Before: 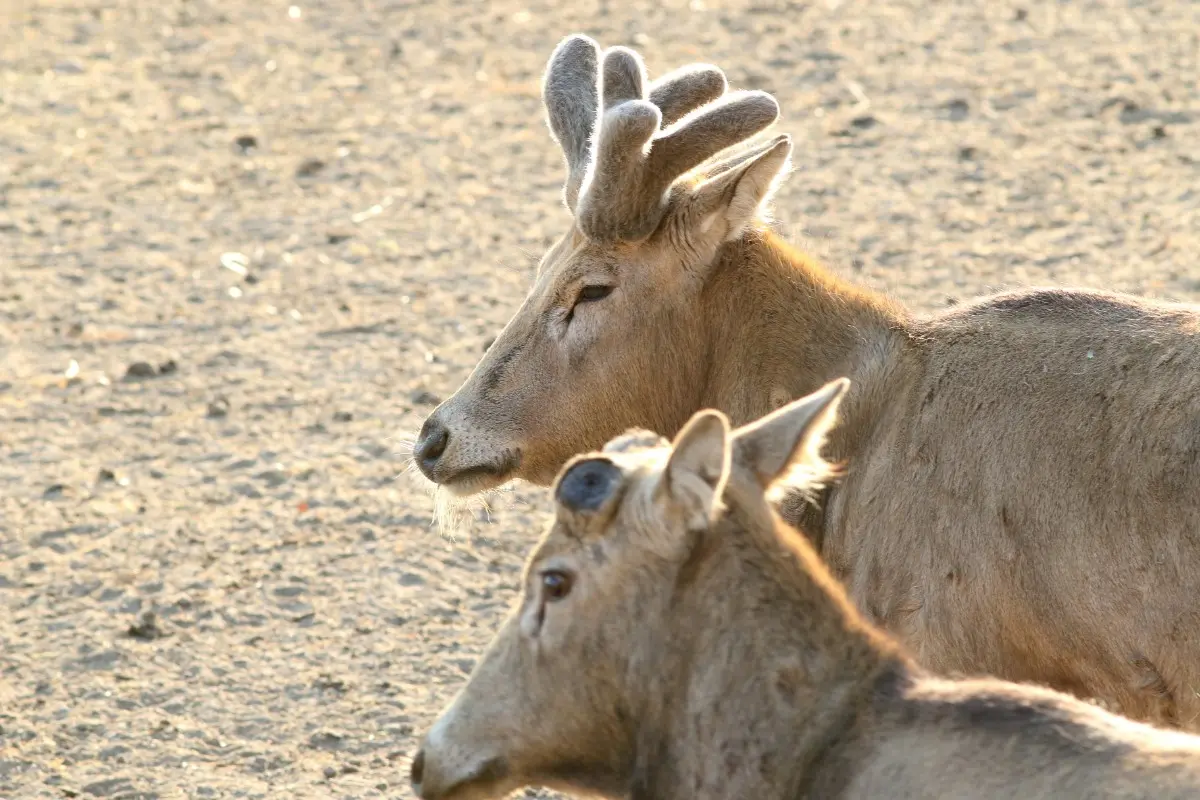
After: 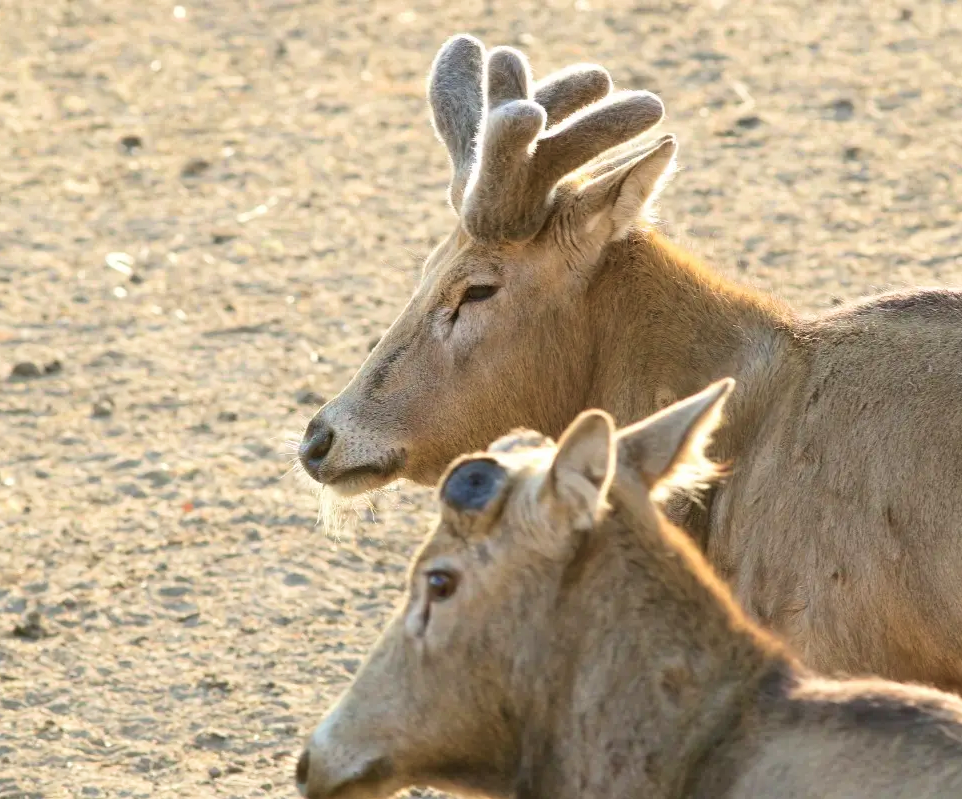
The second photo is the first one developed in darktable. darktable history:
crop and rotate: left 9.597%, right 10.195%
velvia: on, module defaults
